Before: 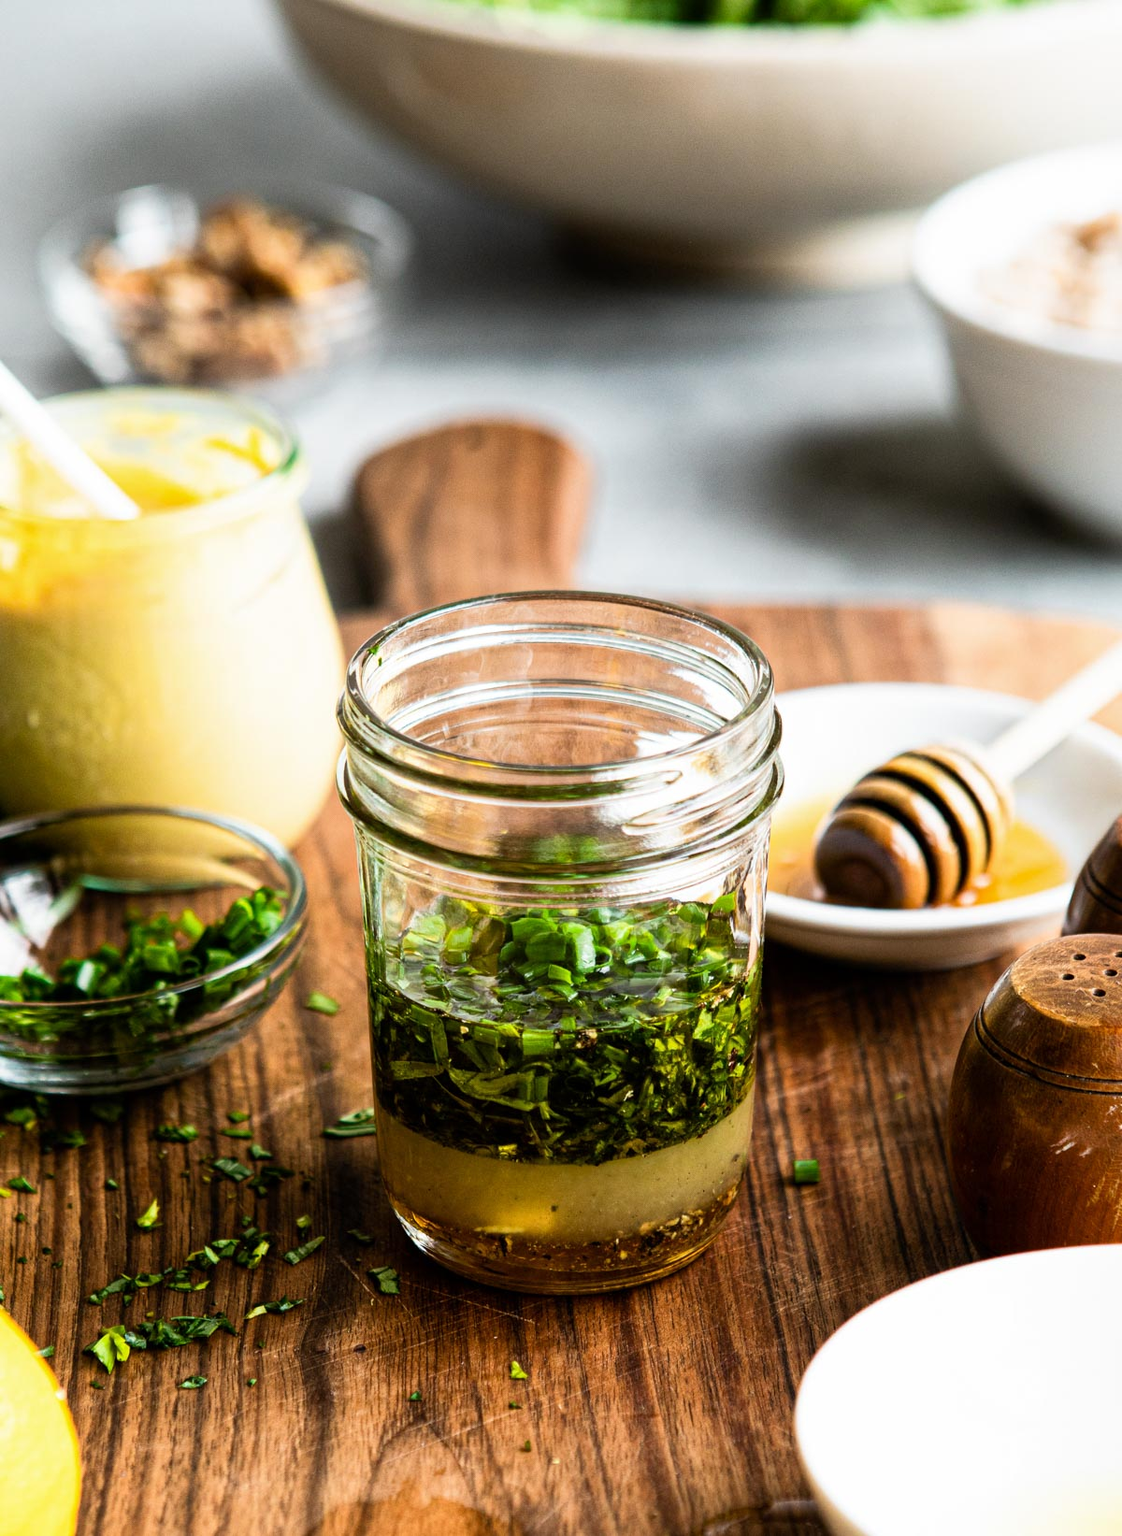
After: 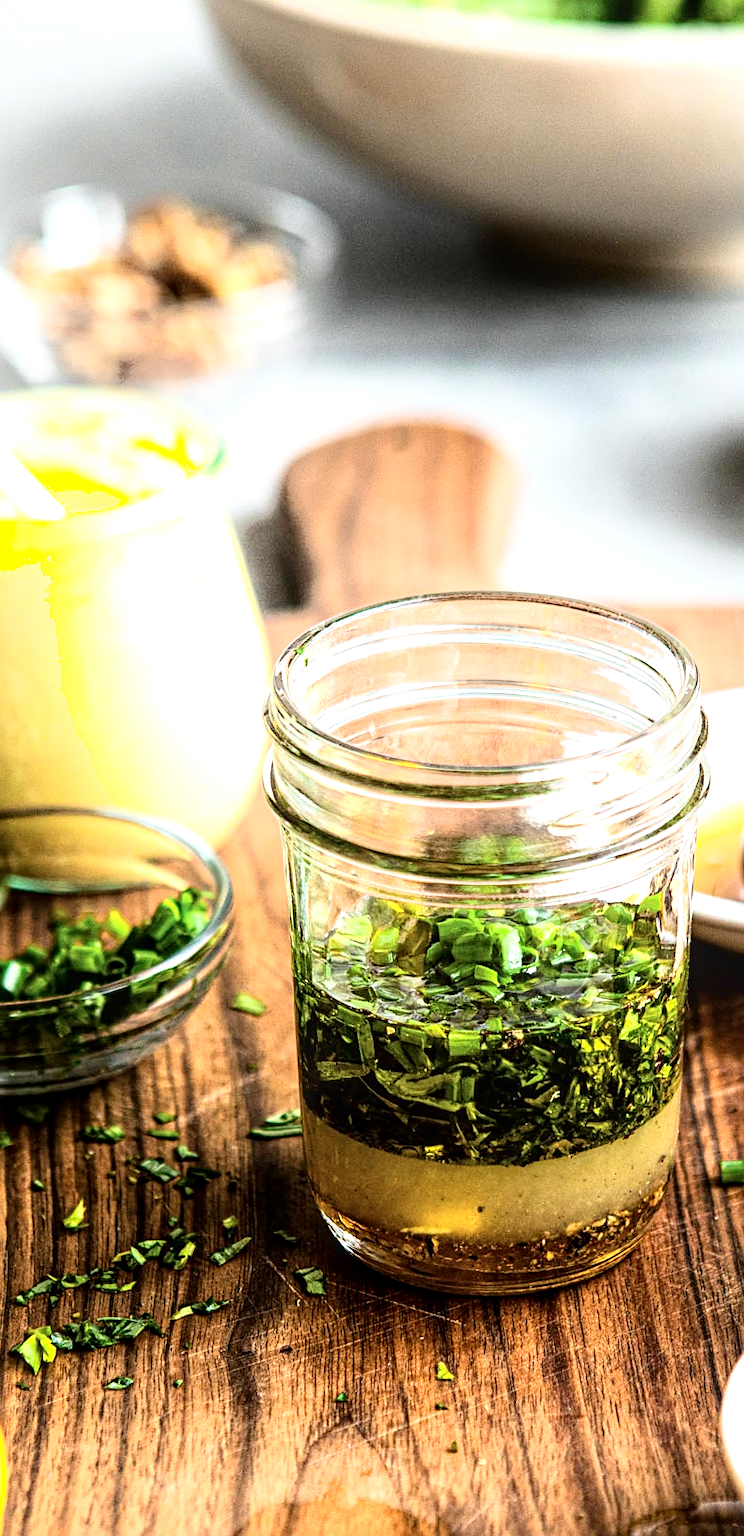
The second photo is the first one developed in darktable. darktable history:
tone curve: curves: ch0 [(0, 0) (0.004, 0.001) (0.133, 0.112) (0.325, 0.362) (0.832, 0.893) (1, 1)], color space Lab, independent channels, preserve colors none
shadows and highlights: shadows -23.68, highlights 47.19, soften with gaussian
crop and rotate: left 6.653%, right 26.996%
local contrast: on, module defaults
exposure: black level correction 0, exposure 0.498 EV, compensate exposure bias true, compensate highlight preservation false
sharpen: on, module defaults
